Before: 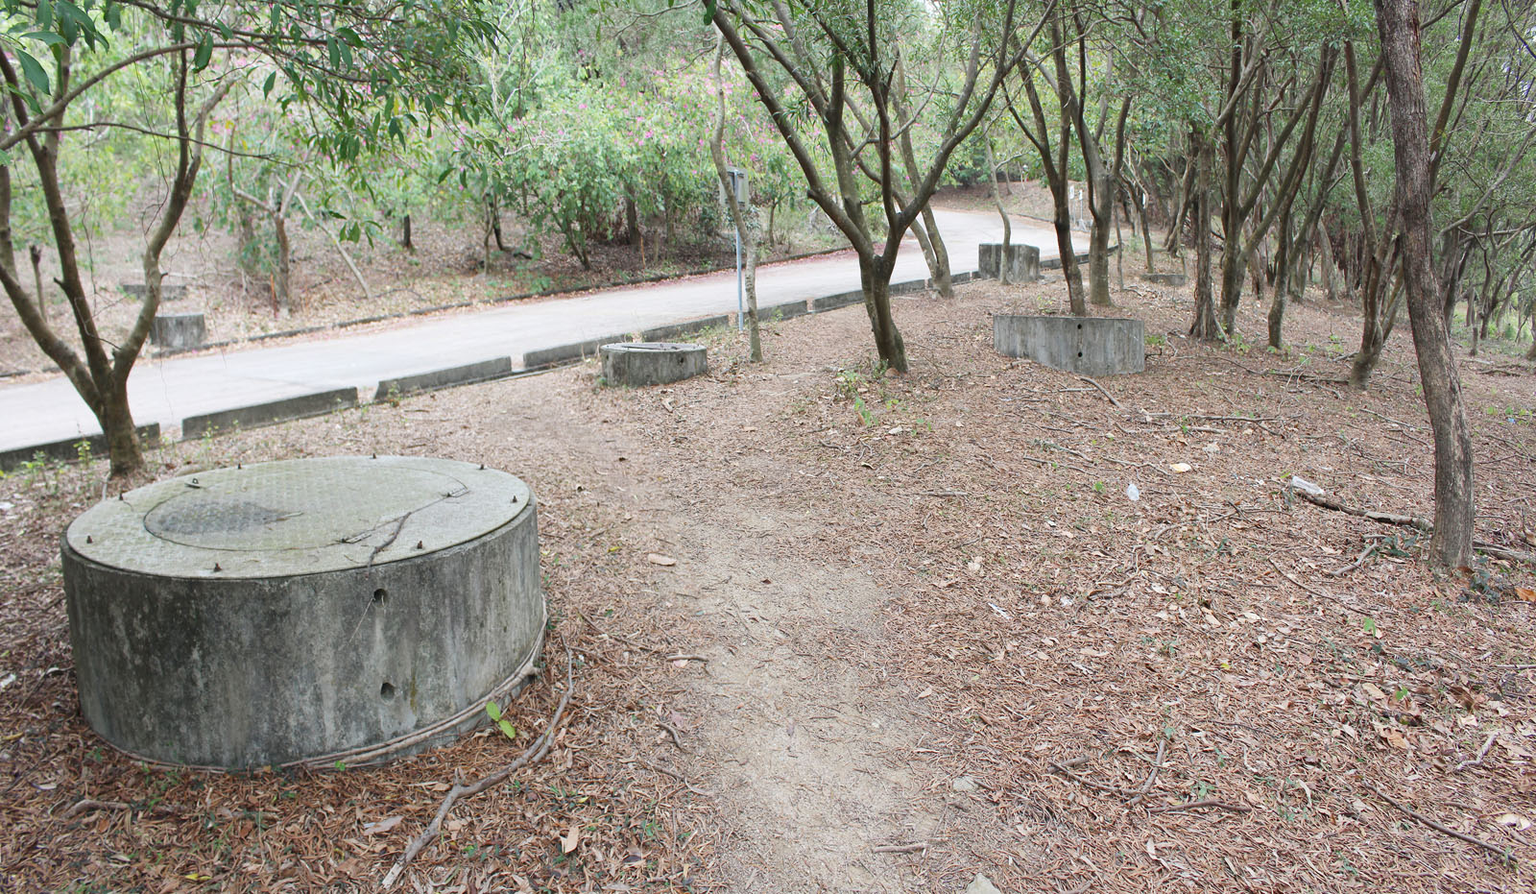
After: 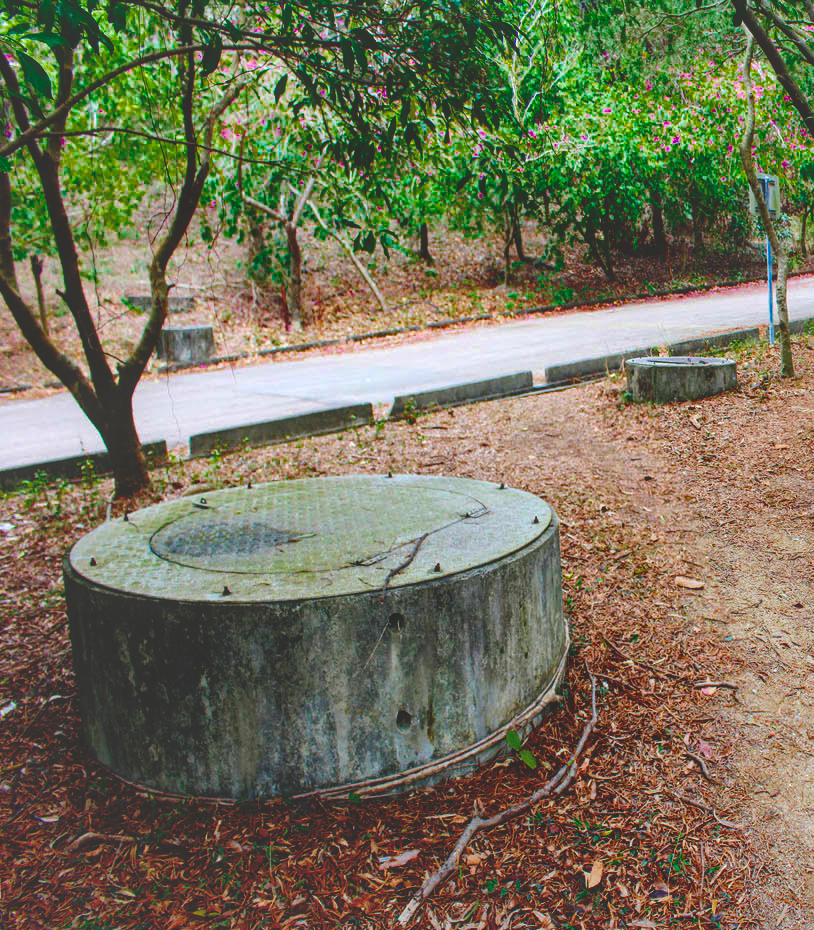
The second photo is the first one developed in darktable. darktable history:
color balance rgb: perceptual saturation grading › global saturation 65.186%, perceptual saturation grading › highlights 59.12%, perceptual saturation grading › mid-tones 49.883%, perceptual saturation grading › shadows 49.738%, saturation formula JzAzBz (2021)
base curve: curves: ch0 [(0, 0.02) (0.083, 0.036) (1, 1)], preserve colors none
local contrast: on, module defaults
crop and rotate: left 0.062%, top 0%, right 49.05%
shadows and highlights: on, module defaults
